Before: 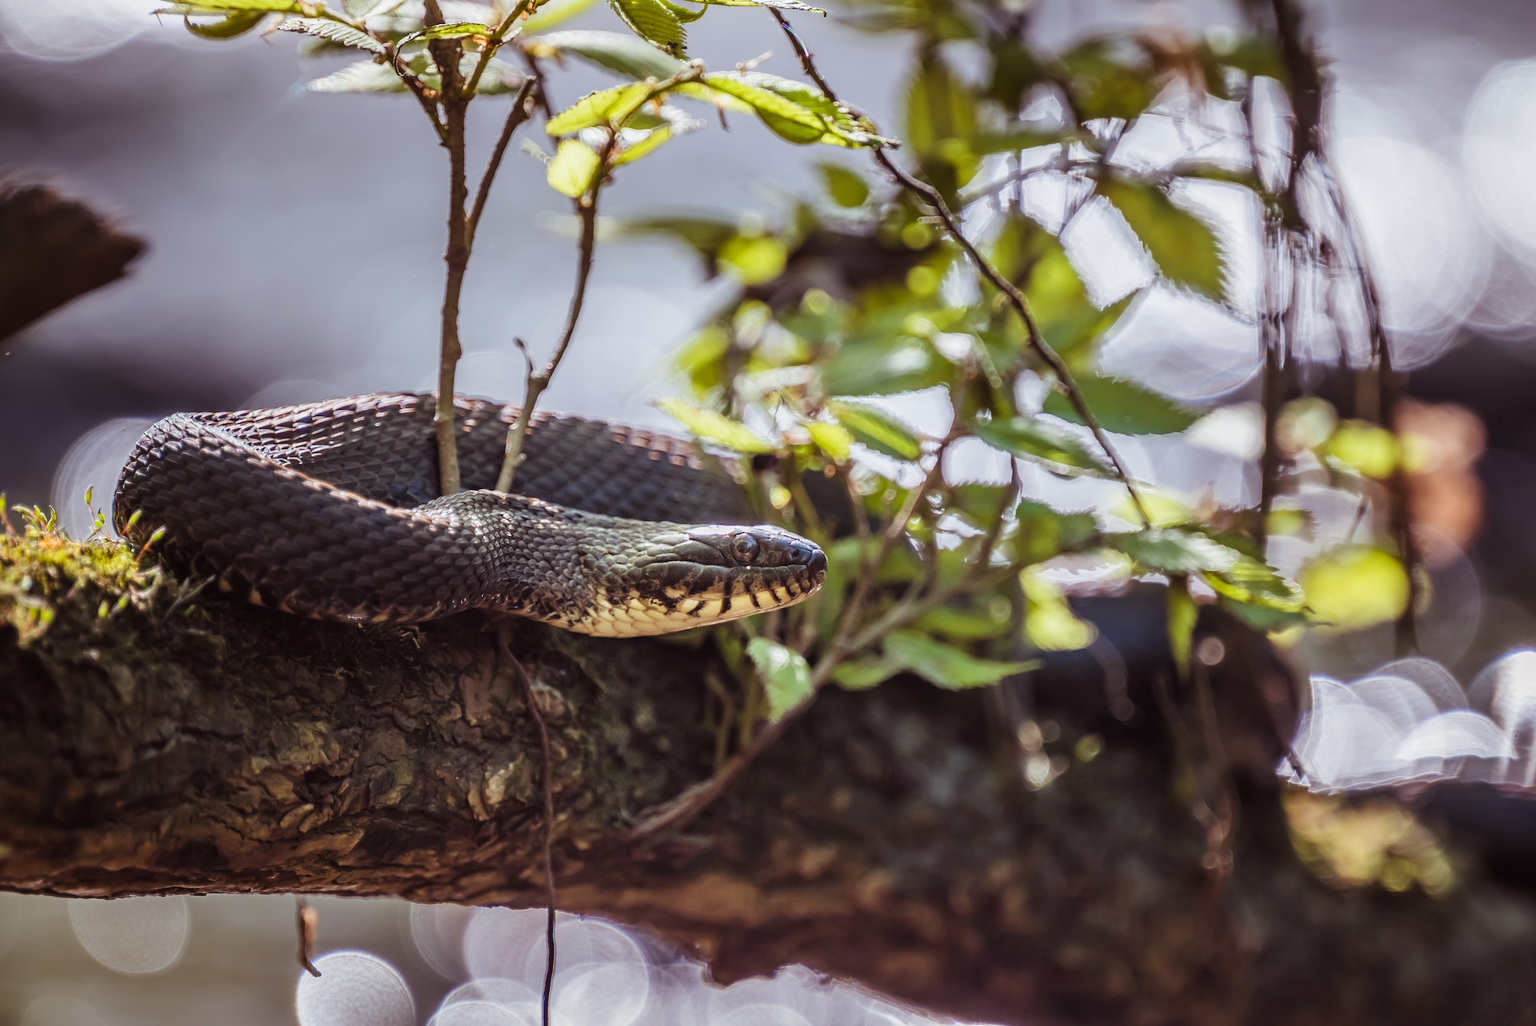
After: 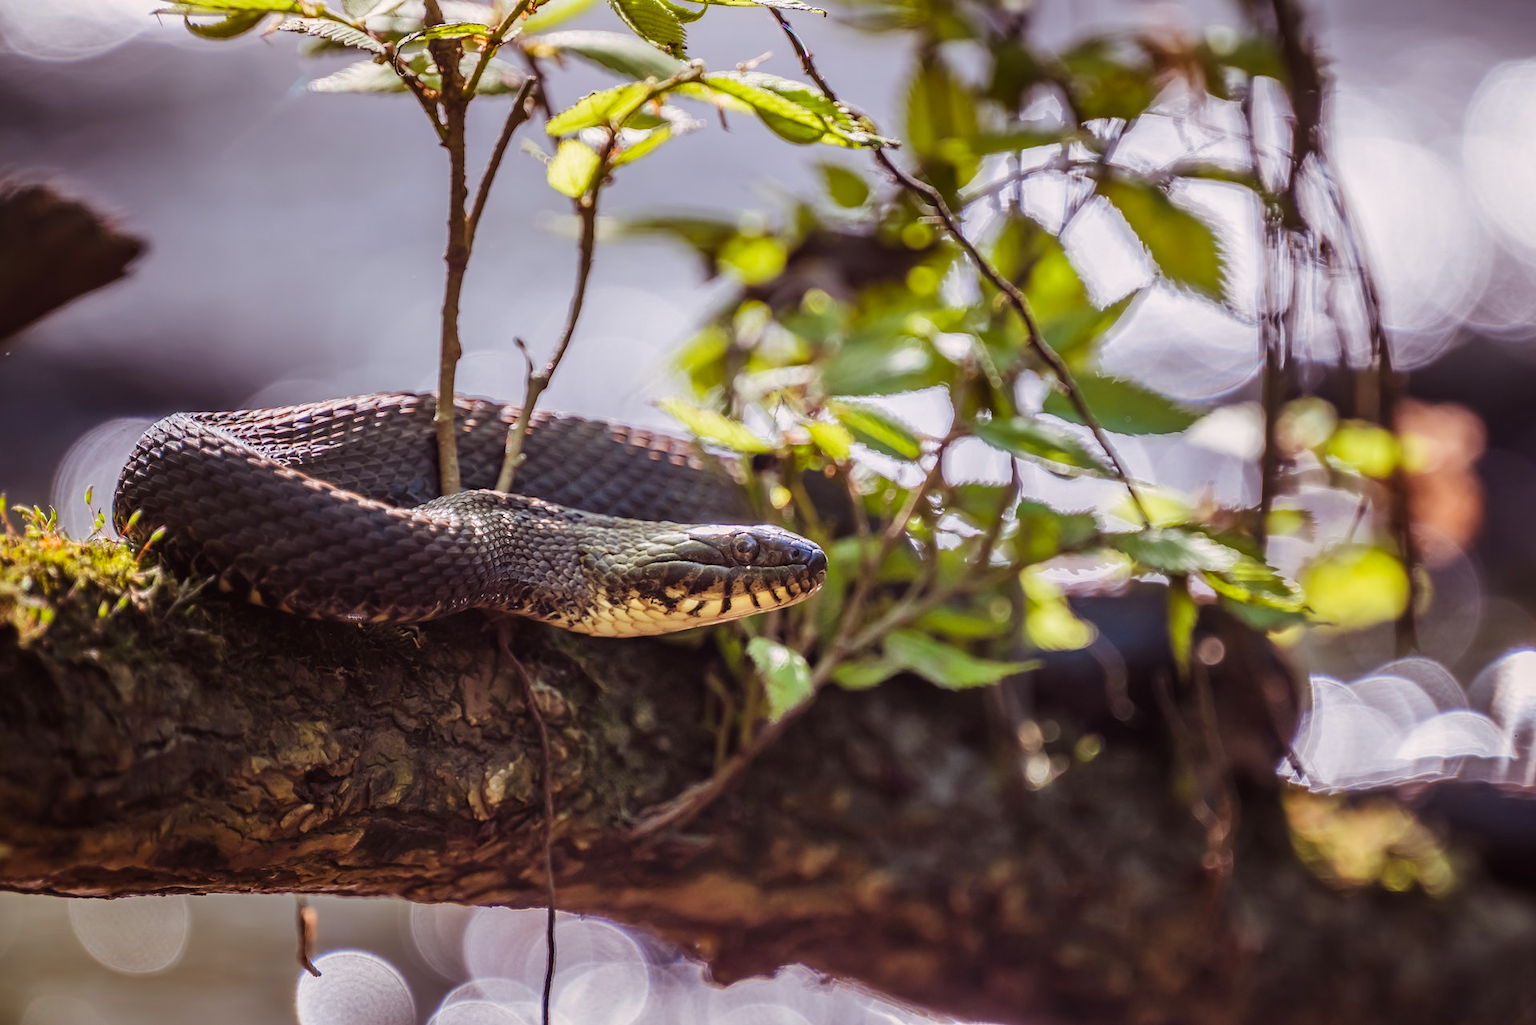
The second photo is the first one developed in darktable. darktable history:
tone equalizer: edges refinement/feathering 500, mask exposure compensation -1.57 EV, preserve details no
color correction: highlights a* 3.34, highlights b* 1.86, saturation 1.18
